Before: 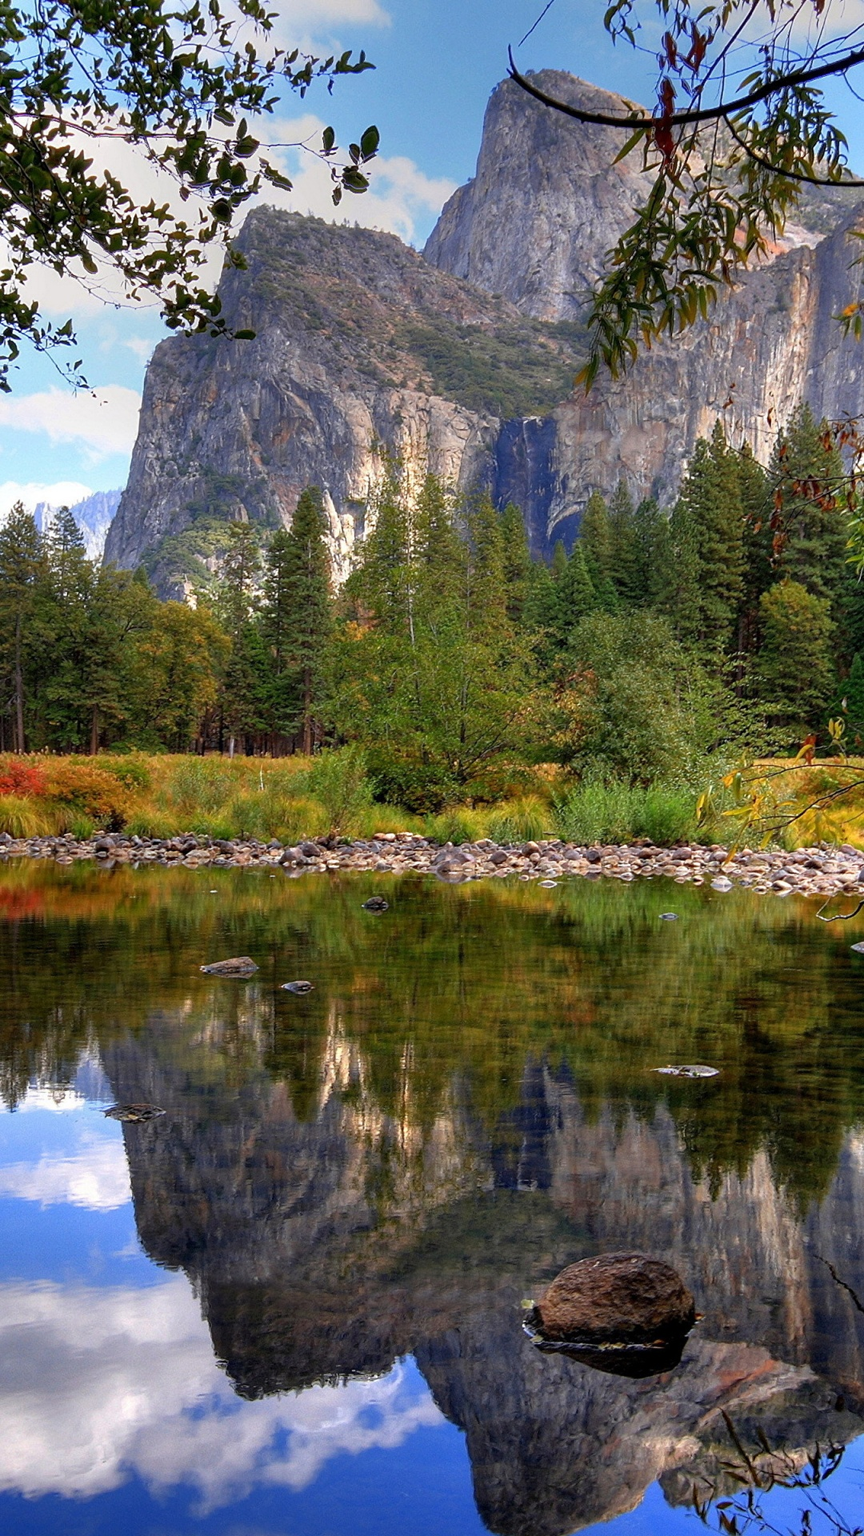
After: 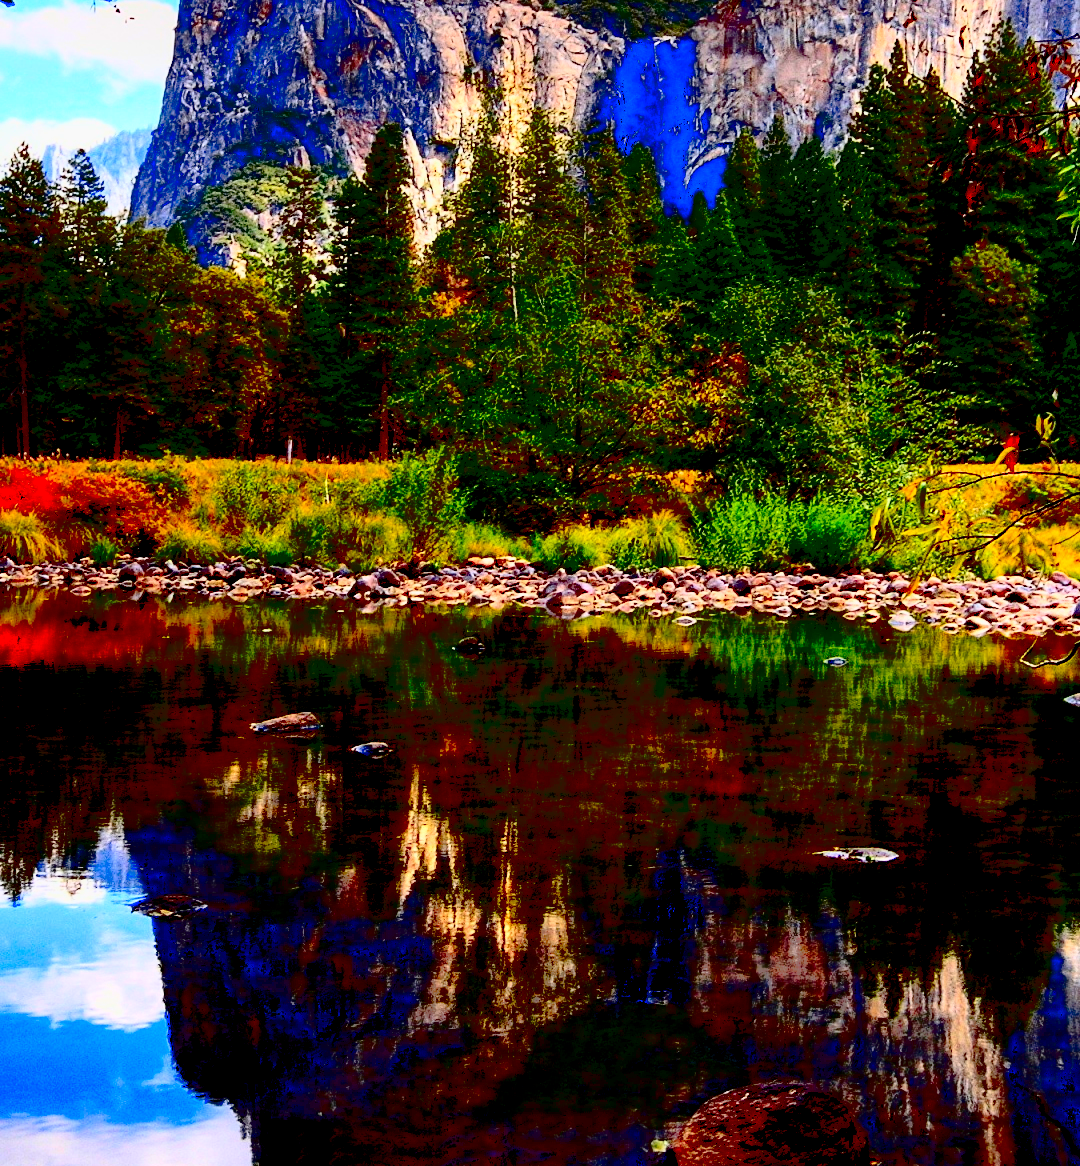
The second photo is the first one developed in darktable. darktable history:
levels: levels [0, 0.478, 1]
crop and rotate: top 25.253%, bottom 14.014%
contrast brightness saturation: contrast 0.785, brightness -0.998, saturation 0.987
filmic rgb: middle gray luminance 28.76%, black relative exposure -10.31 EV, white relative exposure 5.49 EV, threshold 2.99 EV, target black luminance 0%, hardness 3.96, latitude 1.73%, contrast 1.132, highlights saturation mix 6.36%, shadows ↔ highlights balance 15.73%, add noise in highlights 0.002, color science v3 (2019), use custom middle-gray values true, contrast in highlights soft, enable highlight reconstruction true
shadows and highlights: on, module defaults
exposure: black level correction 0, exposure 1.104 EV, compensate exposure bias true, compensate highlight preservation false
